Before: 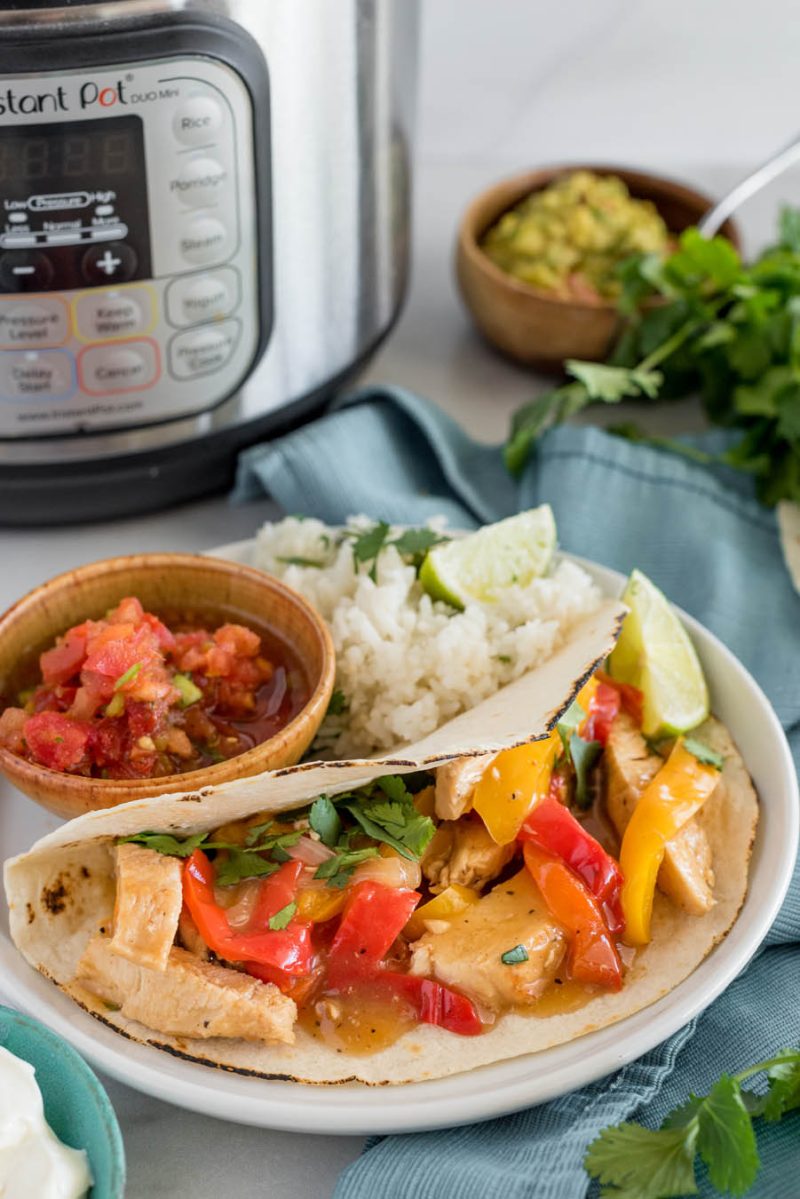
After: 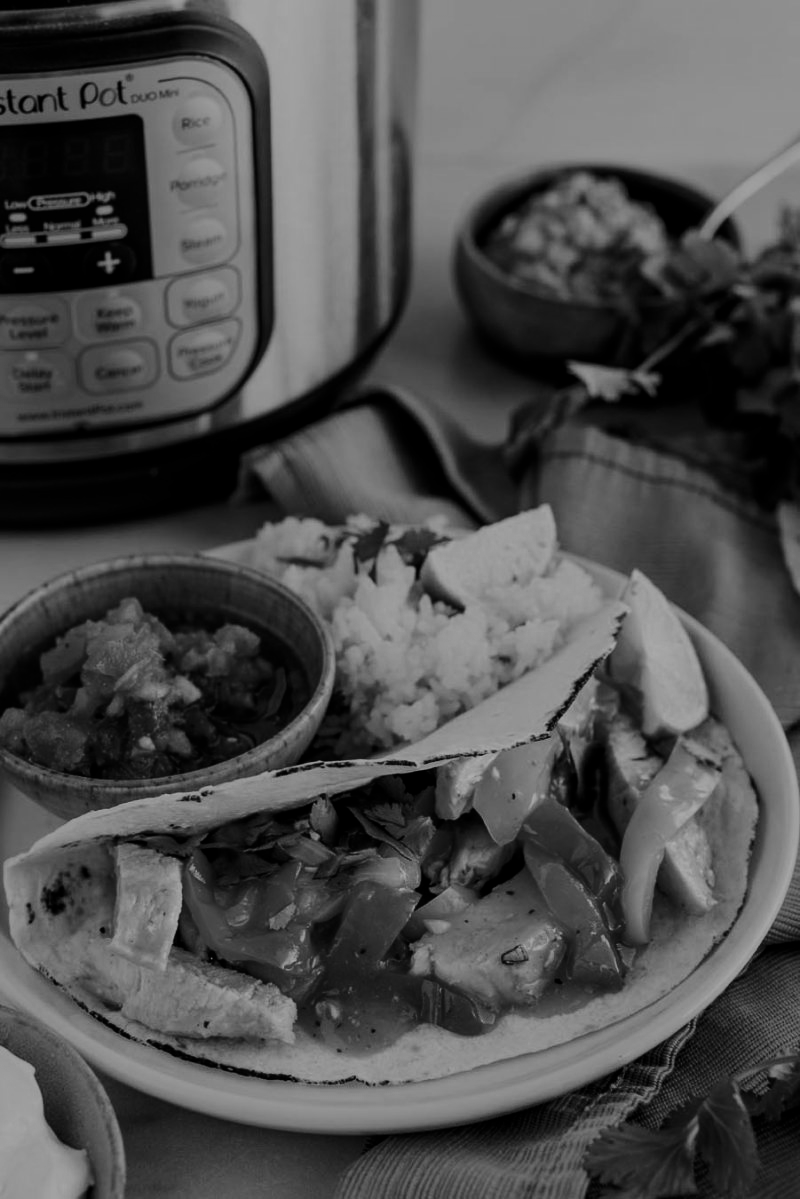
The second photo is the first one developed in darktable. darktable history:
filmic rgb: black relative exposure -7.5 EV, white relative exposure 5 EV, hardness 3.31, contrast 1.3, contrast in shadows safe
white balance: red 0.948, green 1.02, blue 1.176
tone equalizer: on, module defaults
monochrome: a 14.95, b -89.96
contrast brightness saturation: contrast -0.03, brightness -0.59, saturation -1
